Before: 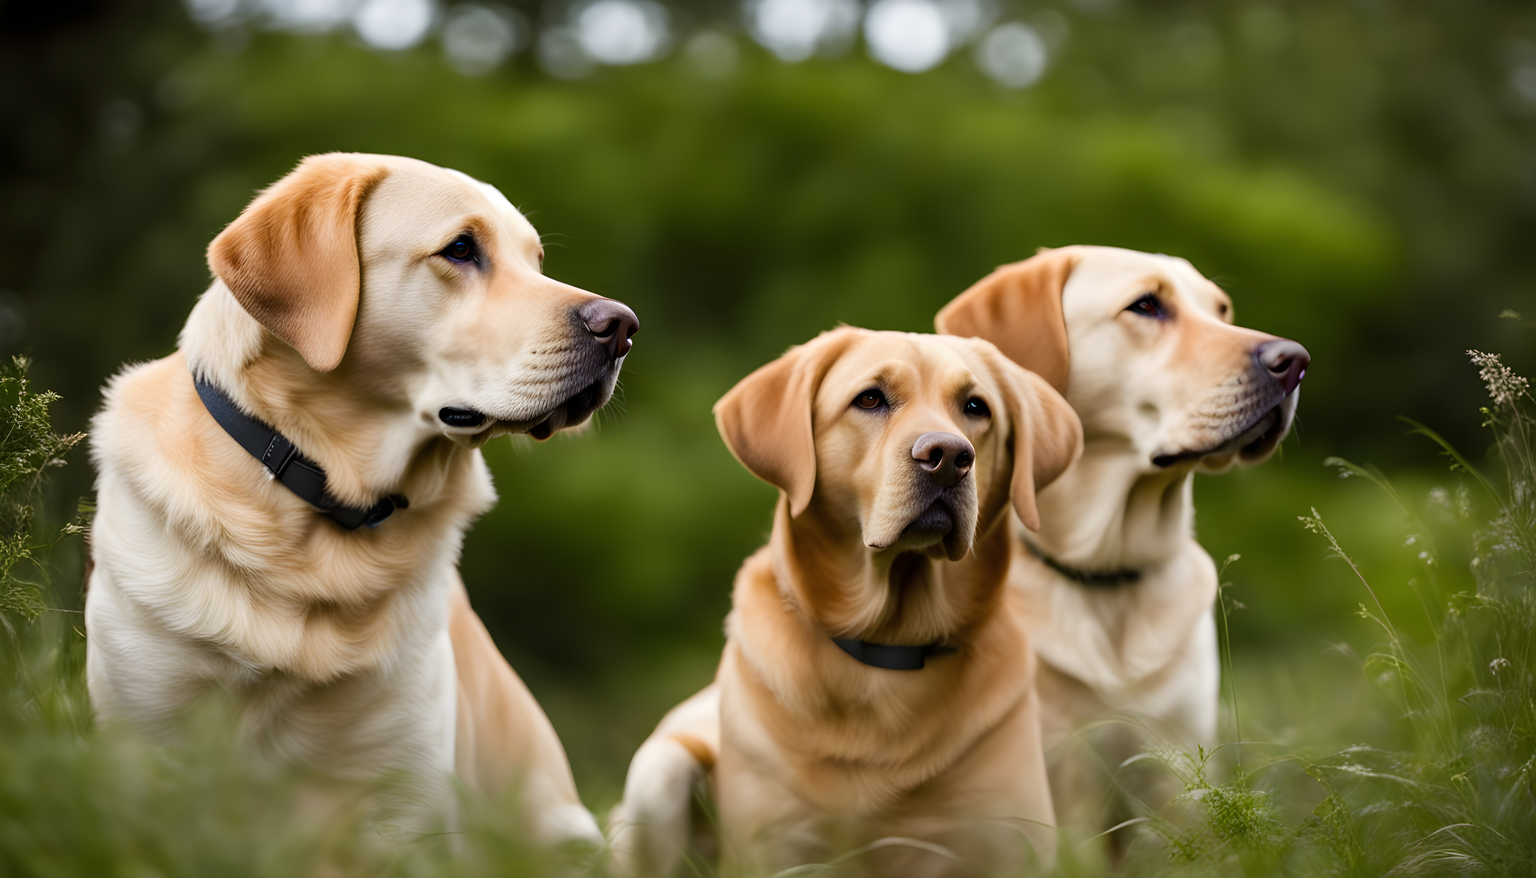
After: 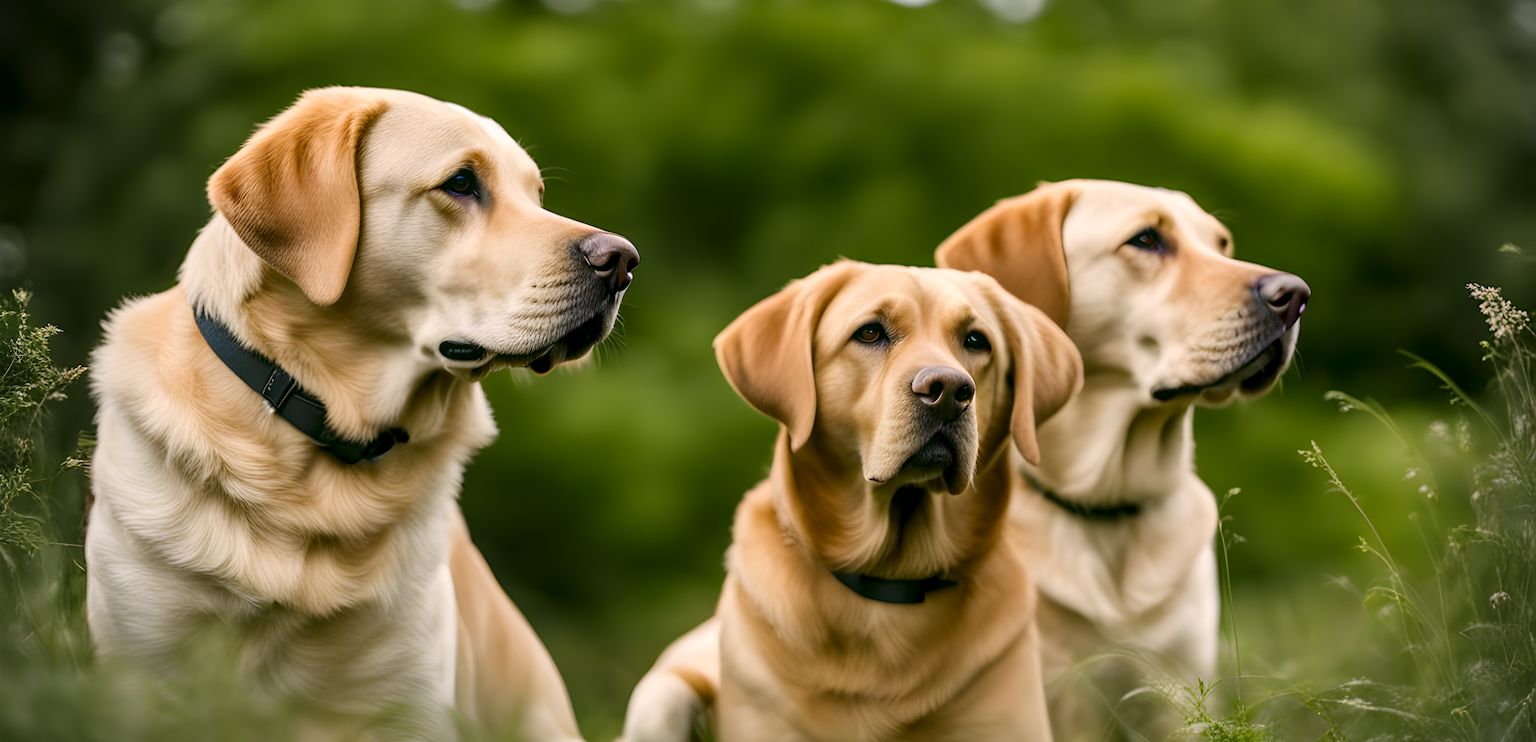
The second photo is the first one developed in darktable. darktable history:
crop: top 7.584%, bottom 7.744%
local contrast: on, module defaults
shadows and highlights: white point adjustment 0.126, highlights -69.84, soften with gaussian
color correction: highlights a* 4.65, highlights b* 4.92, shadows a* -7.49, shadows b* 4.78
vignetting: on, module defaults
base curve: preserve colors none
